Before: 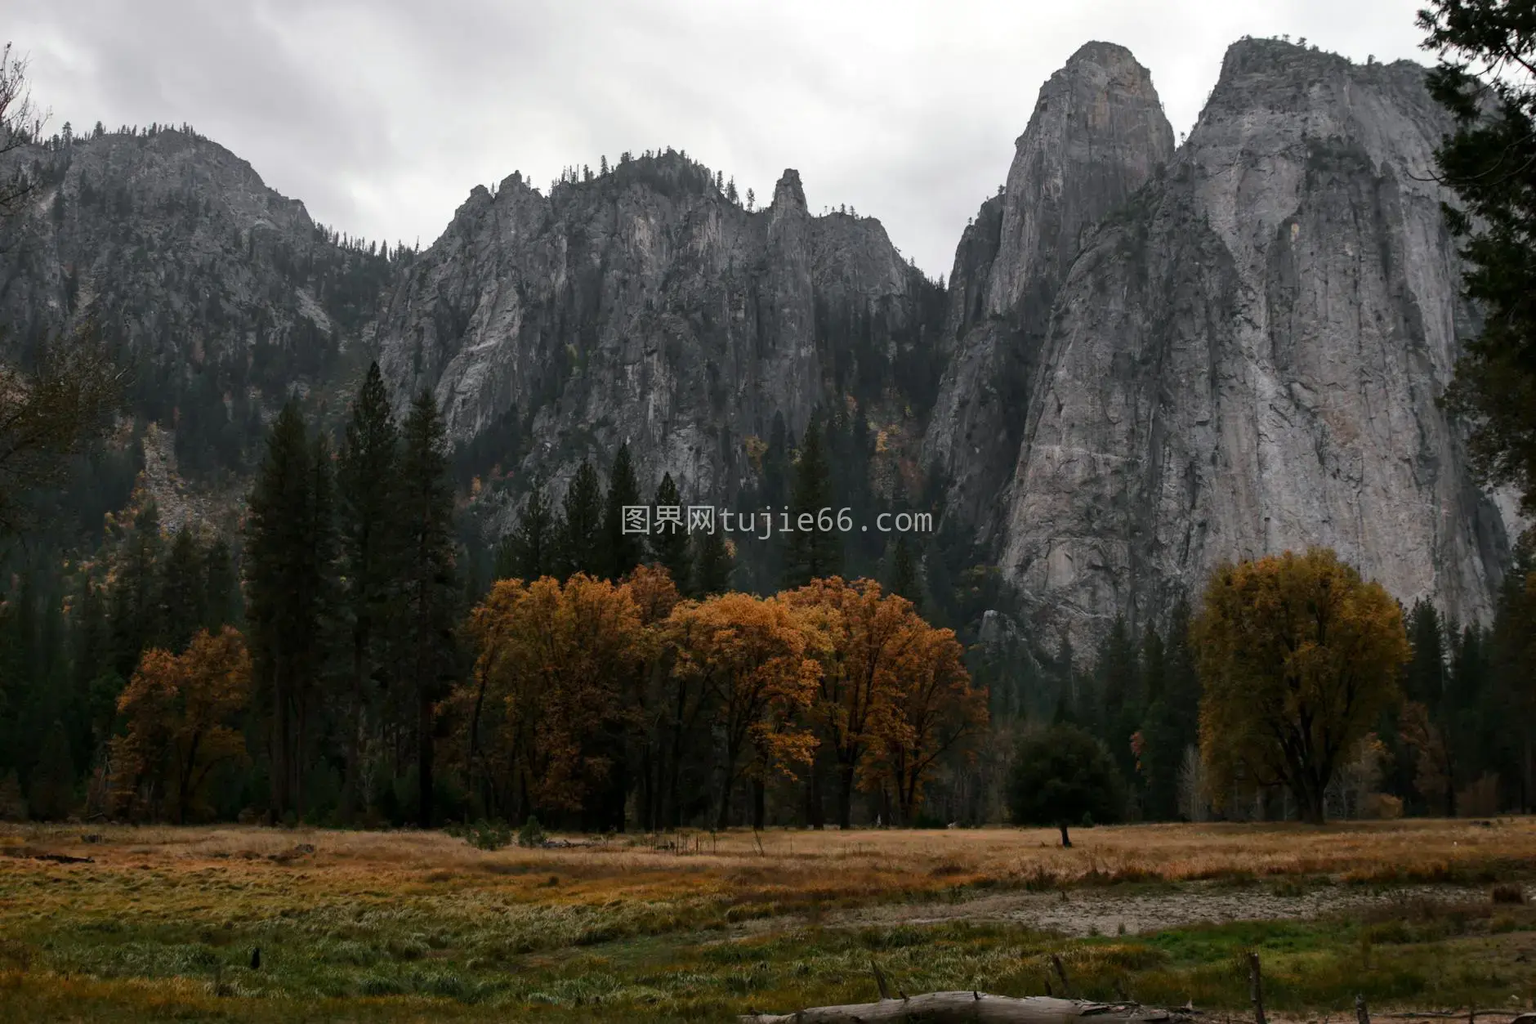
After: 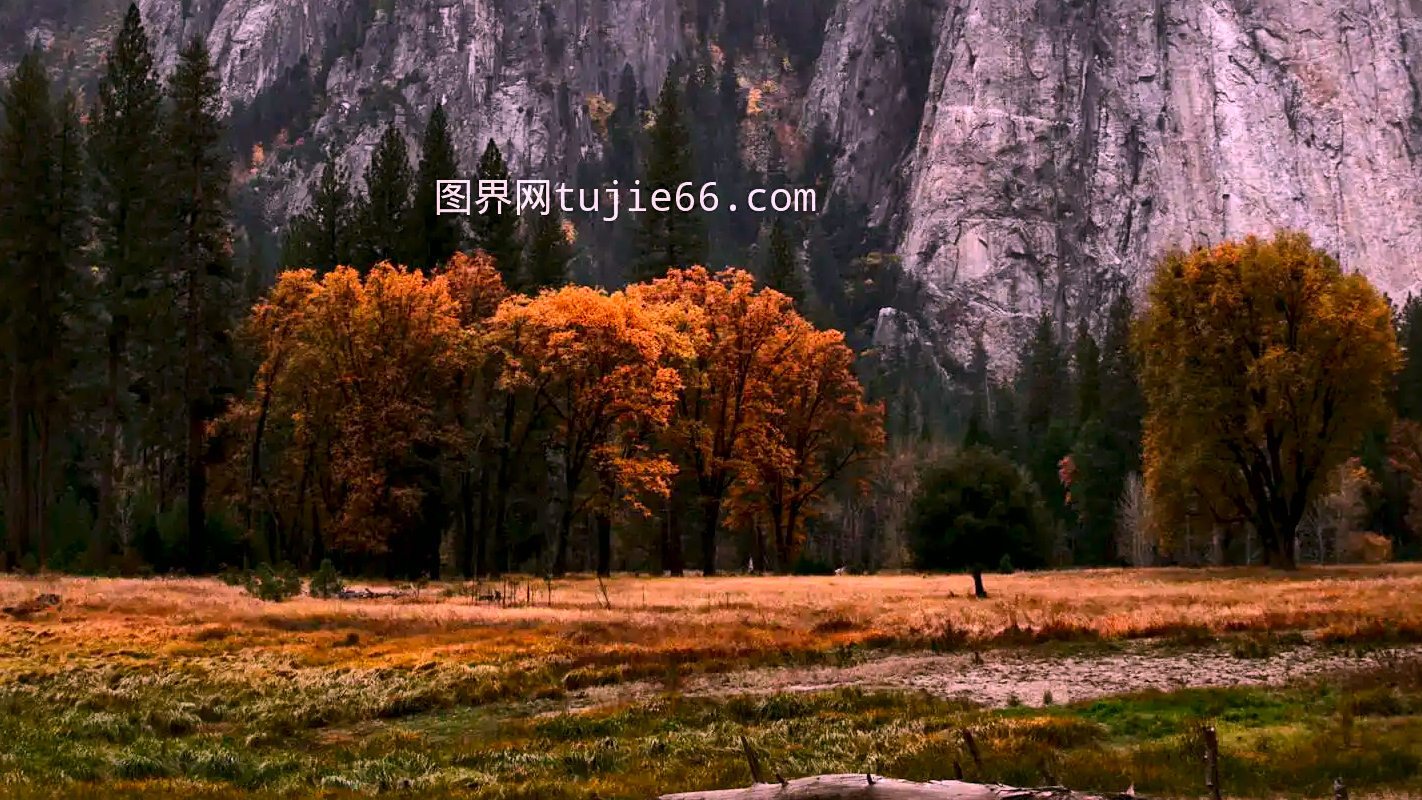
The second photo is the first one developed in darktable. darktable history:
crop and rotate: left 17.299%, top 35.115%, right 7.015%, bottom 1.024%
exposure: black level correction 0, exposure 0.9 EV, compensate highlight preservation false
contrast brightness saturation: contrast 0.18, saturation 0.3
local contrast: mode bilateral grid, contrast 20, coarseness 50, detail 140%, midtone range 0.2
white balance: red 1.188, blue 1.11
sharpen: amount 0.2
